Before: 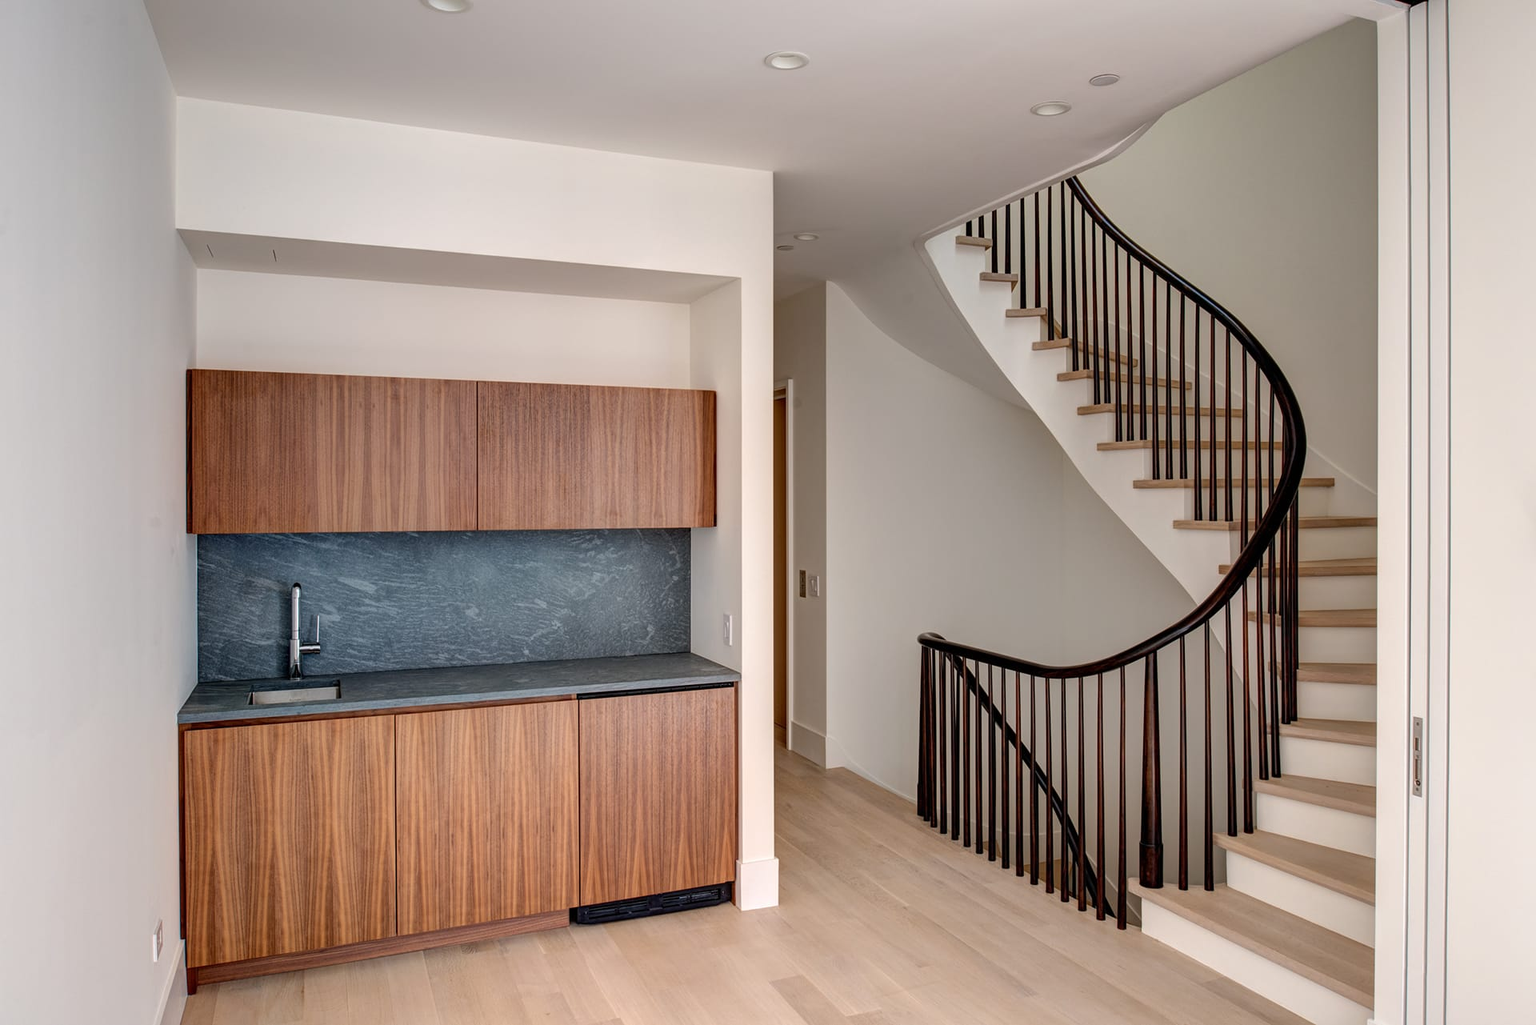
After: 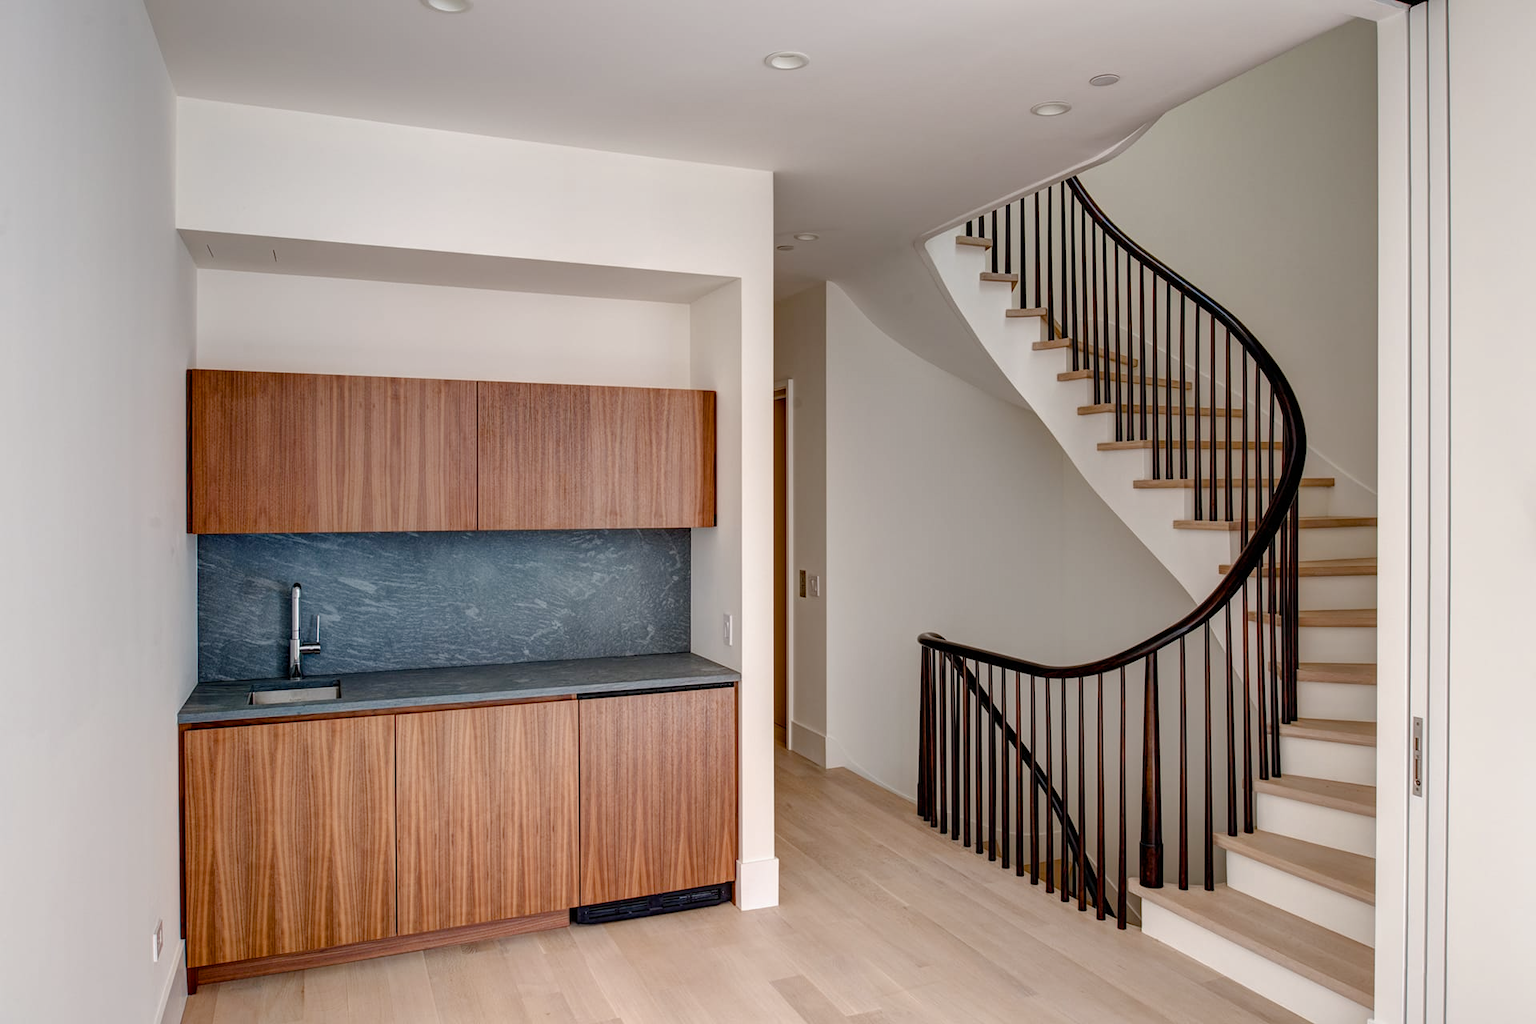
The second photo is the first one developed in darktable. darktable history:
color balance rgb: perceptual saturation grading › global saturation 20%, perceptual saturation grading › highlights -49.9%, perceptual saturation grading › shadows 24.538%
exposure: exposure -0.055 EV, compensate highlight preservation false
